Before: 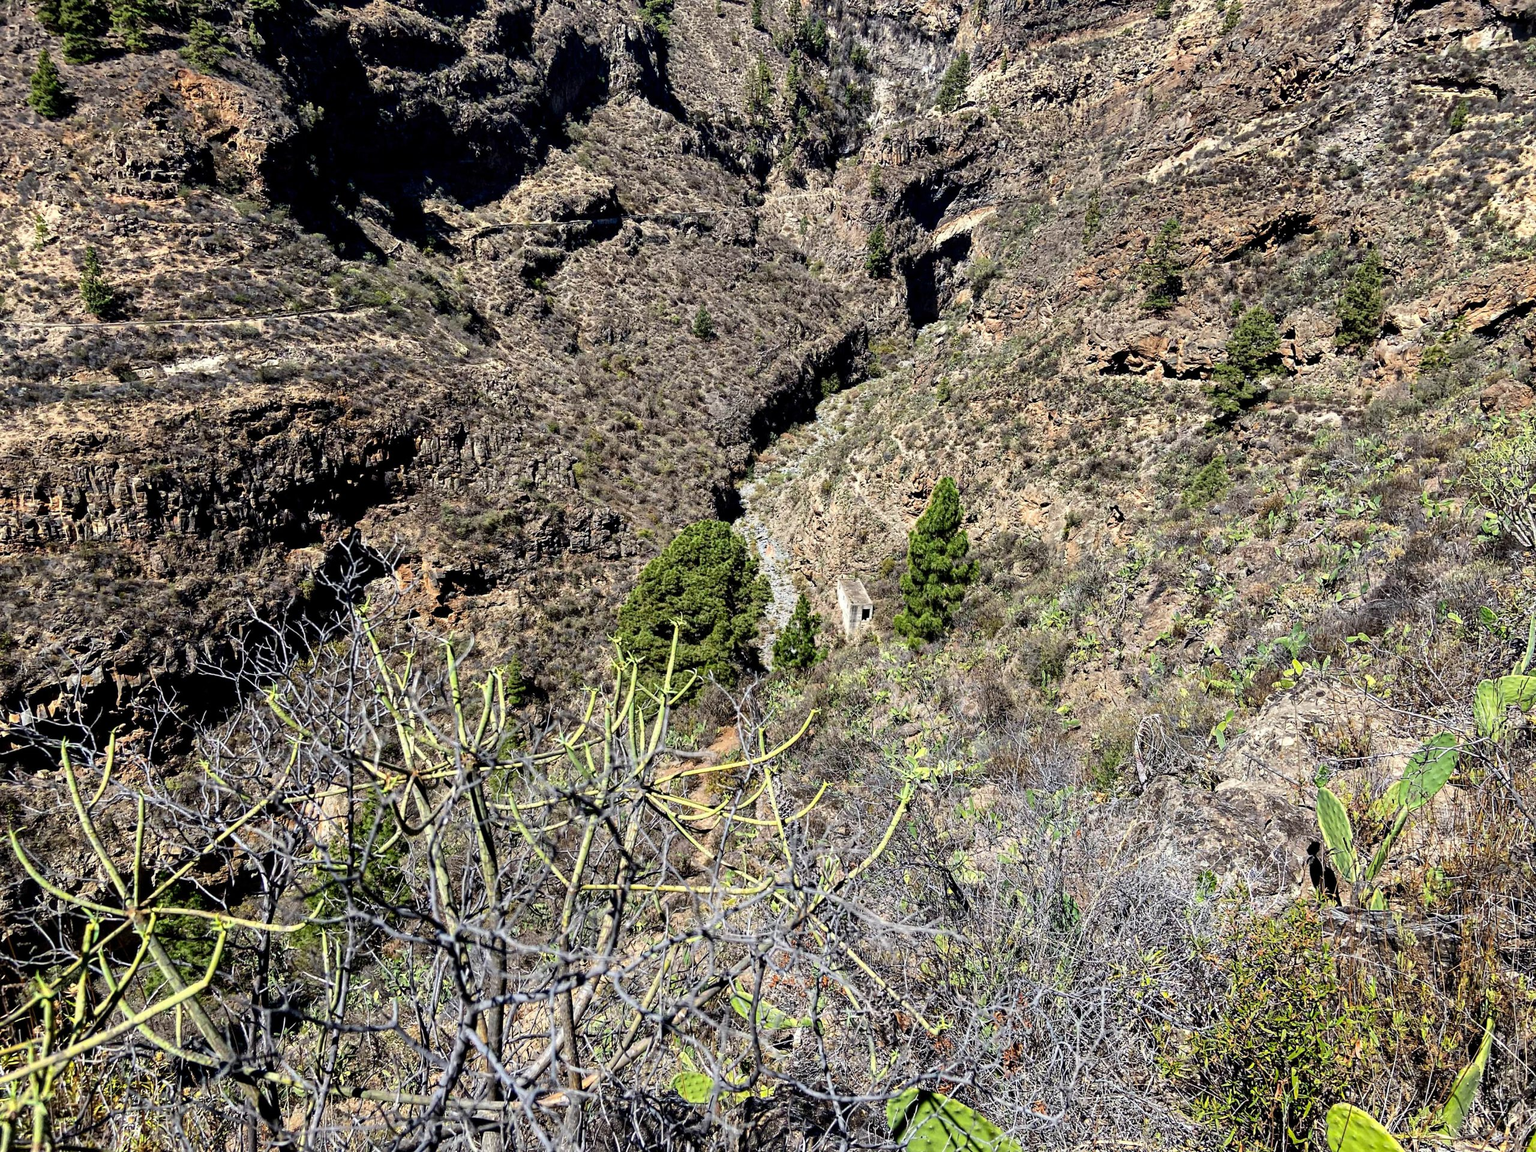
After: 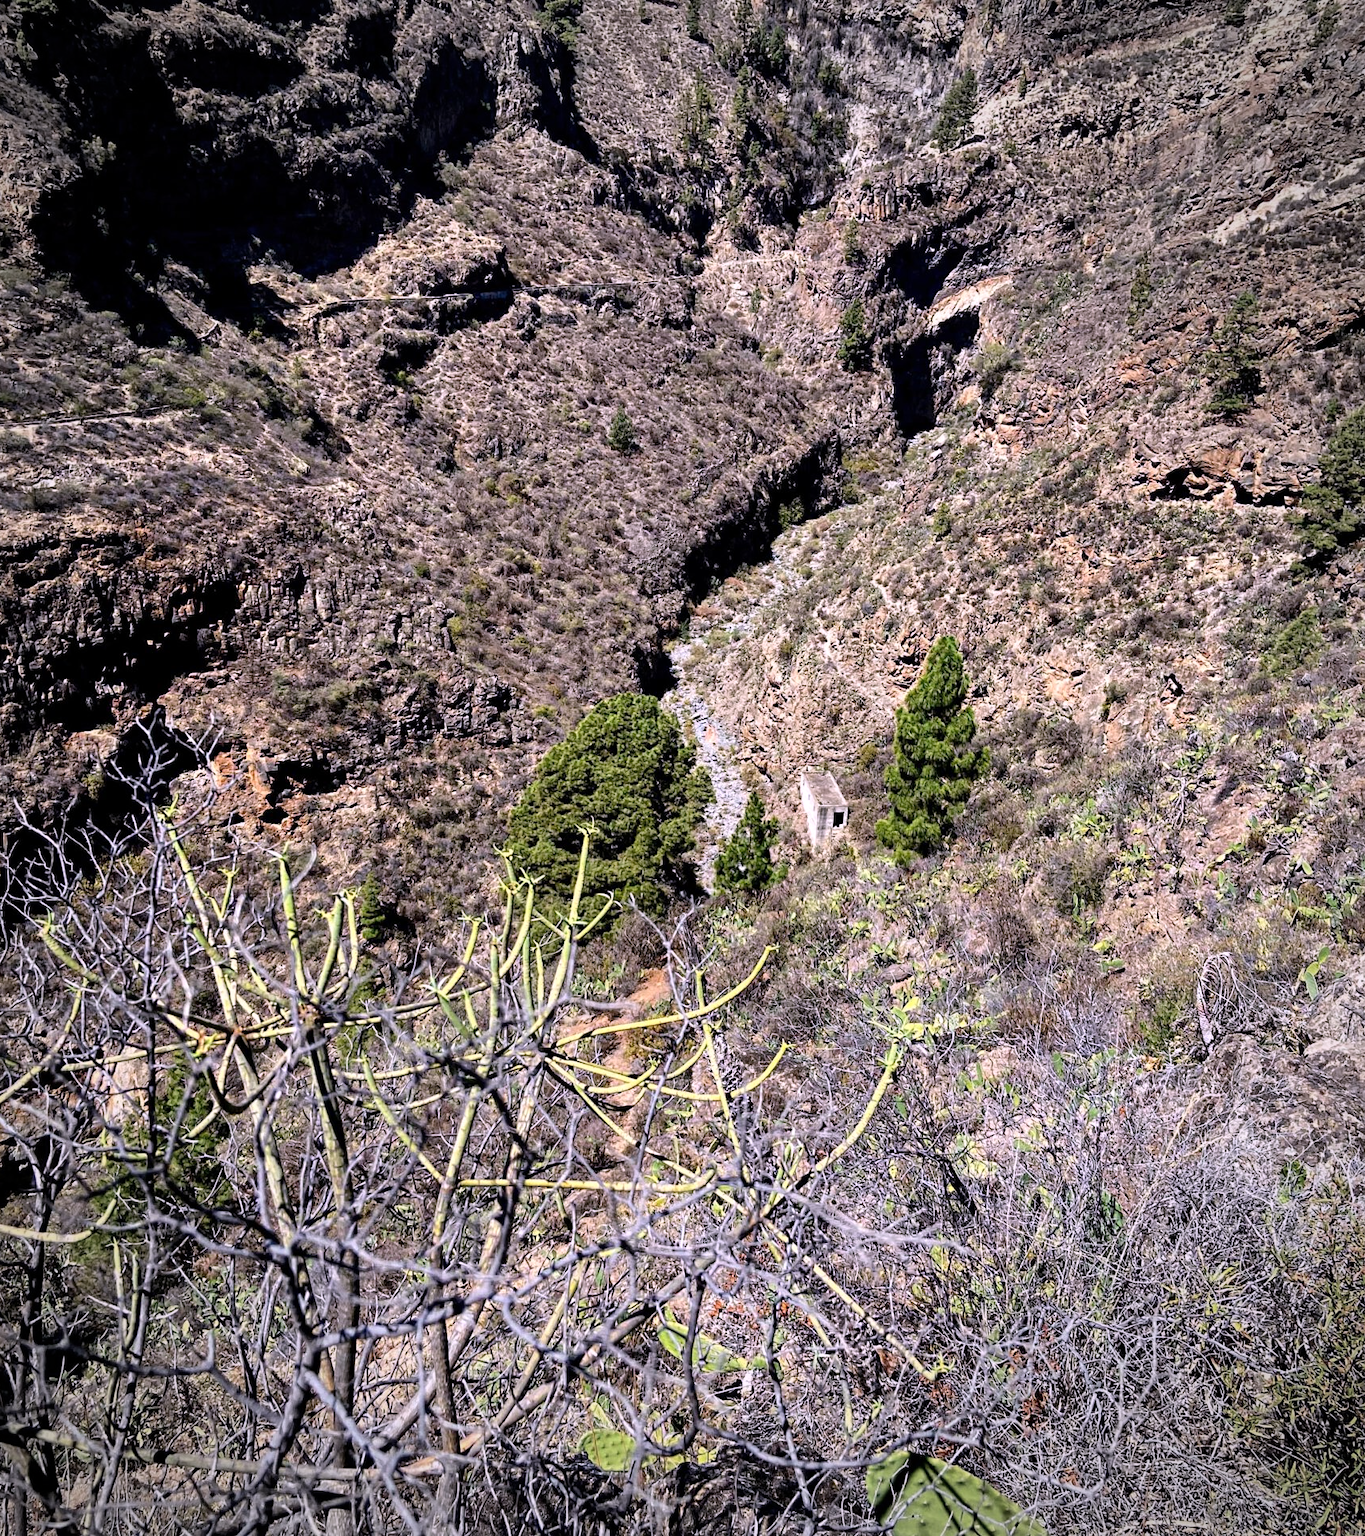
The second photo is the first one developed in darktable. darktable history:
crop and rotate: left 15.446%, right 17.836%
vignetting: fall-off start 71.74%
white balance: red 1.066, blue 1.119
